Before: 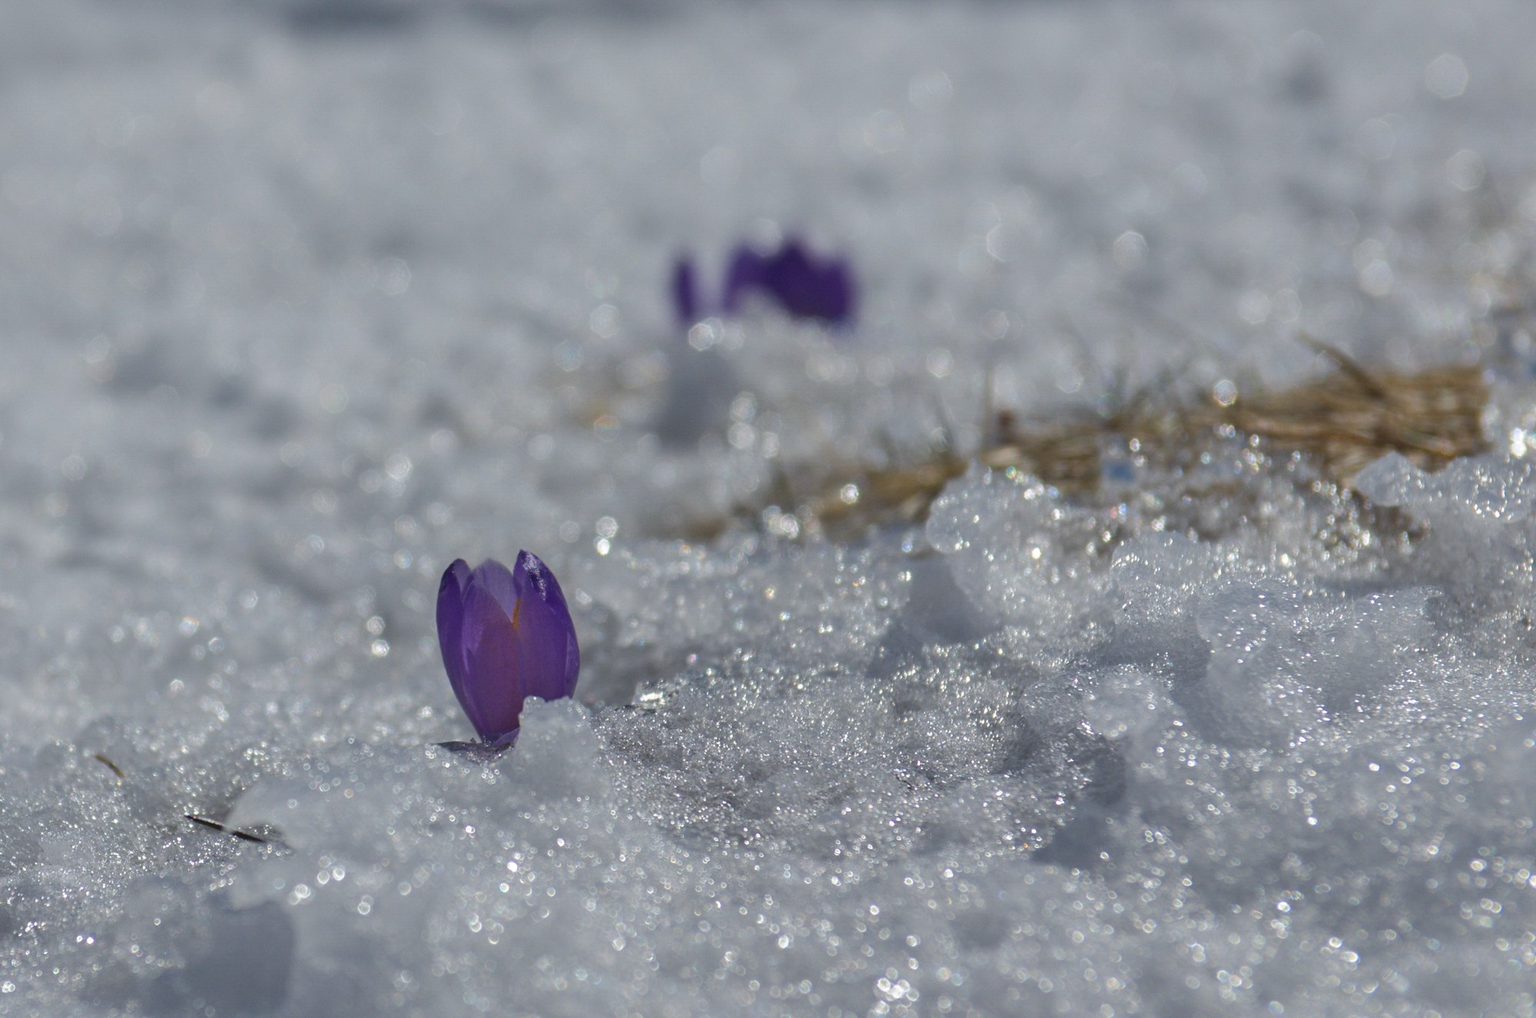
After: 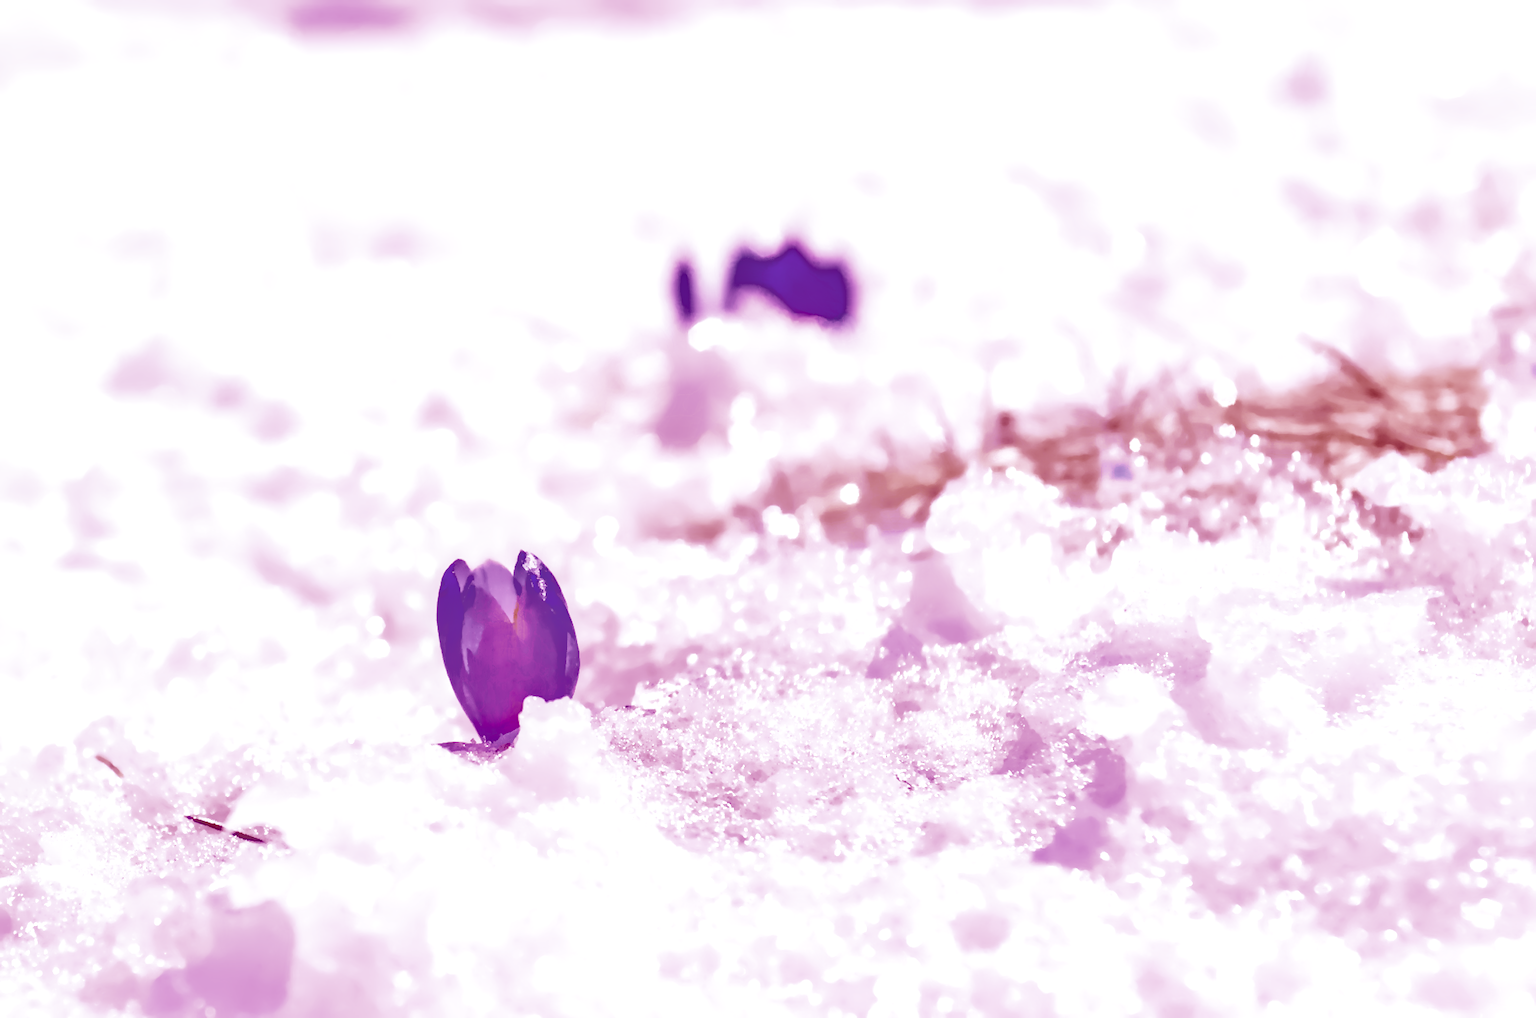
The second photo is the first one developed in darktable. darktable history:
denoise (profiled): preserve shadows 1.52, scattering 0.002, a [-1, 0, 0], compensate highlight preservation false
haze removal: compatibility mode true, adaptive false
highlight reconstruction: on, module defaults
lens correction: scale 1, crop 1, focal 16, aperture 7.1, distance 4.49, camera "Canon EOS RP", lens "Canon RF 16mm F2.8 STM"
white balance: red 2.229, blue 1.46
color balance rgb: perceptual saturation grading › global saturation 35%, perceptual saturation grading › highlights -25%, perceptual saturation grading › shadows 25%, global vibrance 10%
exposure: black level correction 0, exposure 1.45 EV, compensate exposure bias true, compensate highlight preservation false
local contrast: detail 135%, midtone range 0.75
filmic rgb: black relative exposure -14.19 EV, white relative exposure 3.39 EV, hardness 7.89, preserve chrominance max RGB
velvia: on, module defaults
tone equalizer "mask blending: all purposes": on, module defaults
shadows and highlights: highlights -60
color calibration "scene-referred default": x 0.367, y 0.379, temperature 4395.86 K
color look up table: target a [25.36, 18.13, -9.224, -13.1, 8.84, -53.4, 57.43, 14.83, 71.93, 22.98, -23.71, 19.36, 19.61, -38.34, 68.41, 4.04, 49.99, -42.77, -0.43, -0.64, -0.73, -0.15, -0.42, -0.08, 0 ×25], target b [26.3, 17.81, -41.45, 21.91, -25.4, -0.32, 90.92, -65.47, 24.23, -21.59, 57.26, 67.86, -69.55, 31.37, 36.13, 79.82, -14.57, -42.78, 1.19, -0.34, -0.5, -0.27, -1.23, -0.97, 0 ×25], num patches 24
